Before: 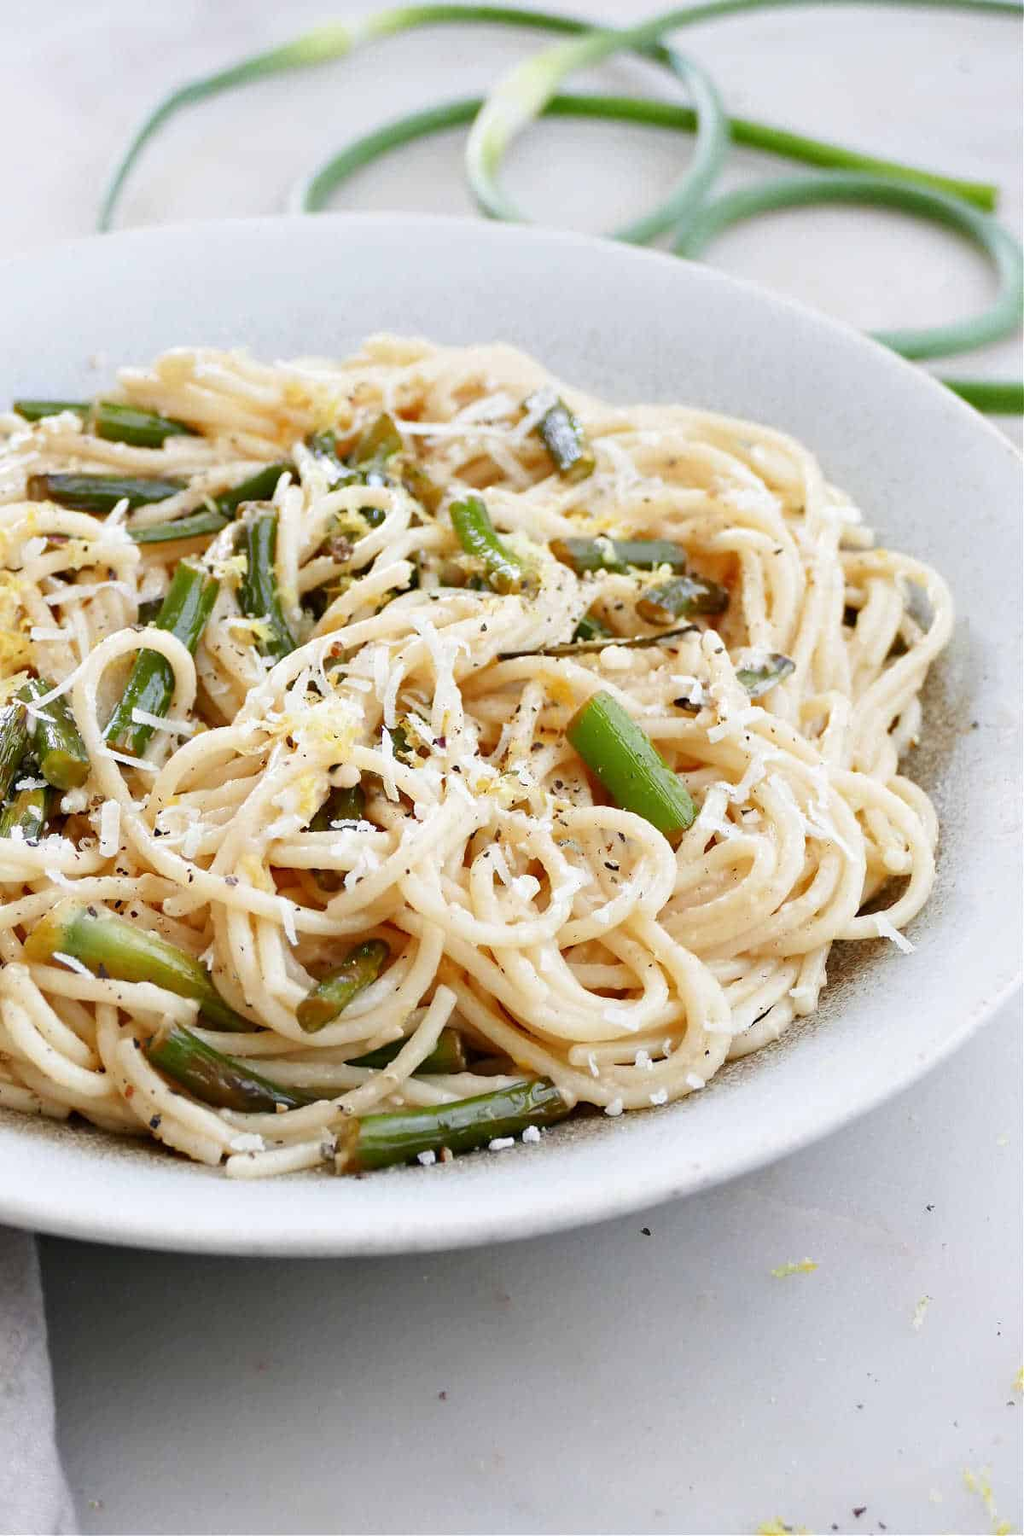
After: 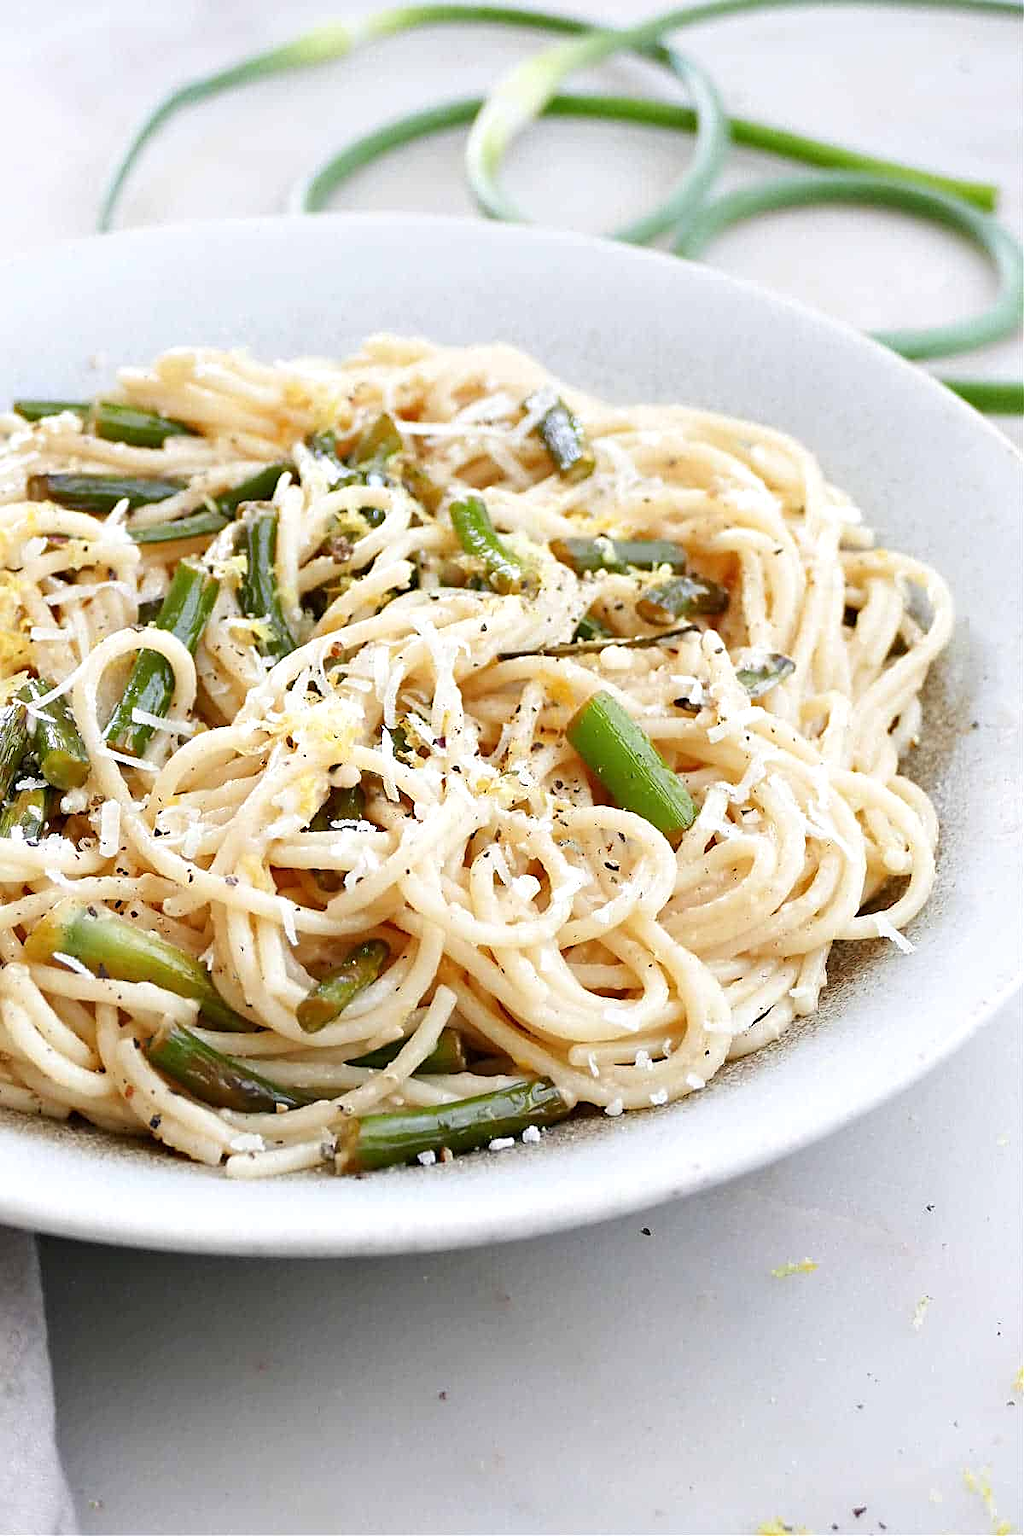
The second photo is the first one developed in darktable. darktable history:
exposure: exposure 0.2 EV, compensate highlight preservation false
sharpen: on, module defaults
